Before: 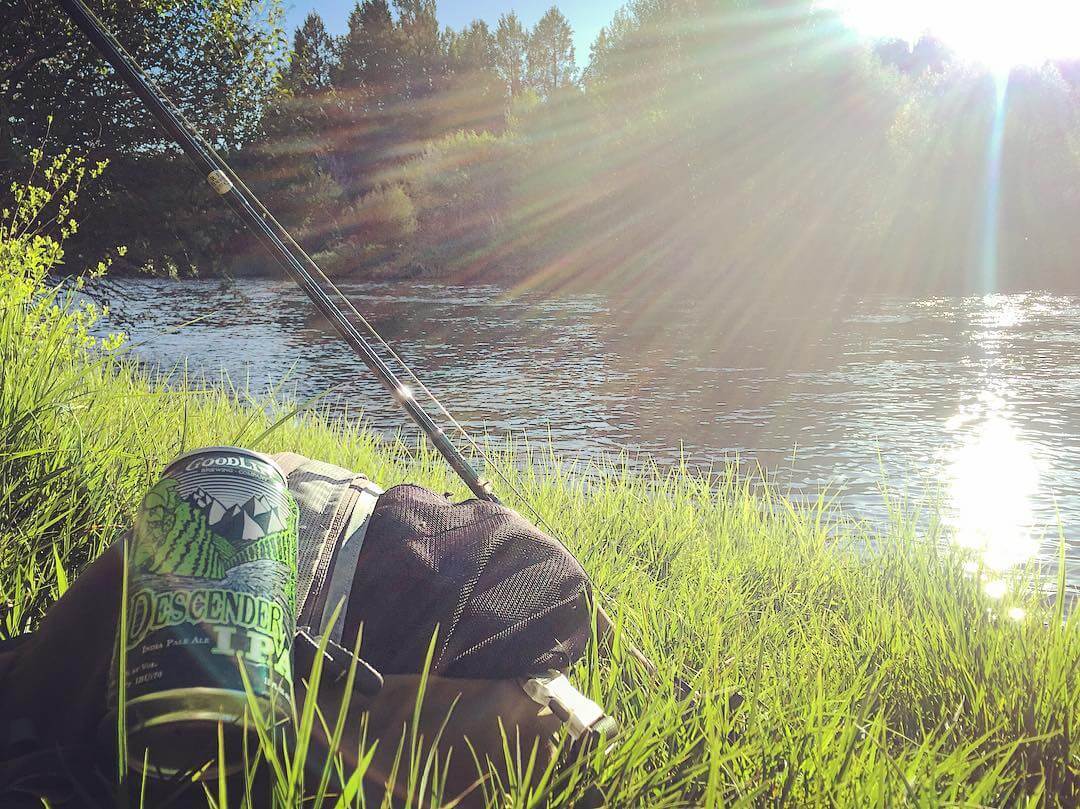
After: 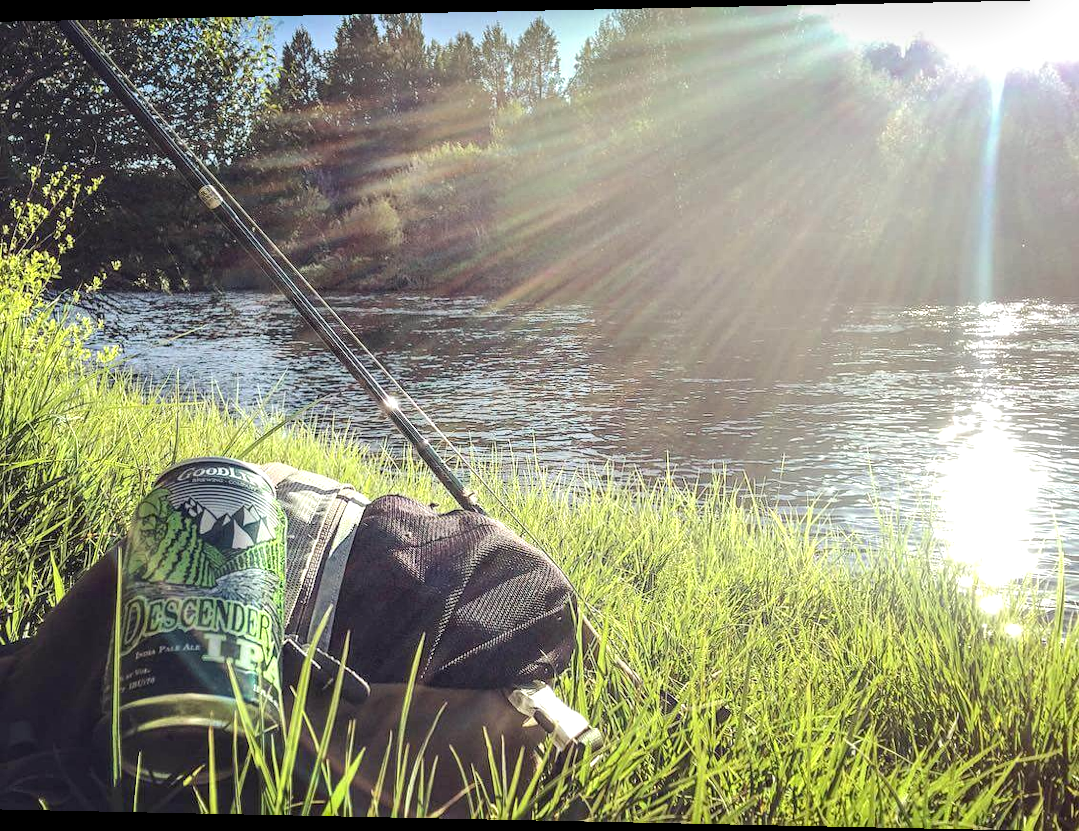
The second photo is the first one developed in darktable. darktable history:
local contrast: highlights 60%, shadows 60%, detail 160%
rotate and perspective: lens shift (horizontal) -0.055, automatic cropping off
